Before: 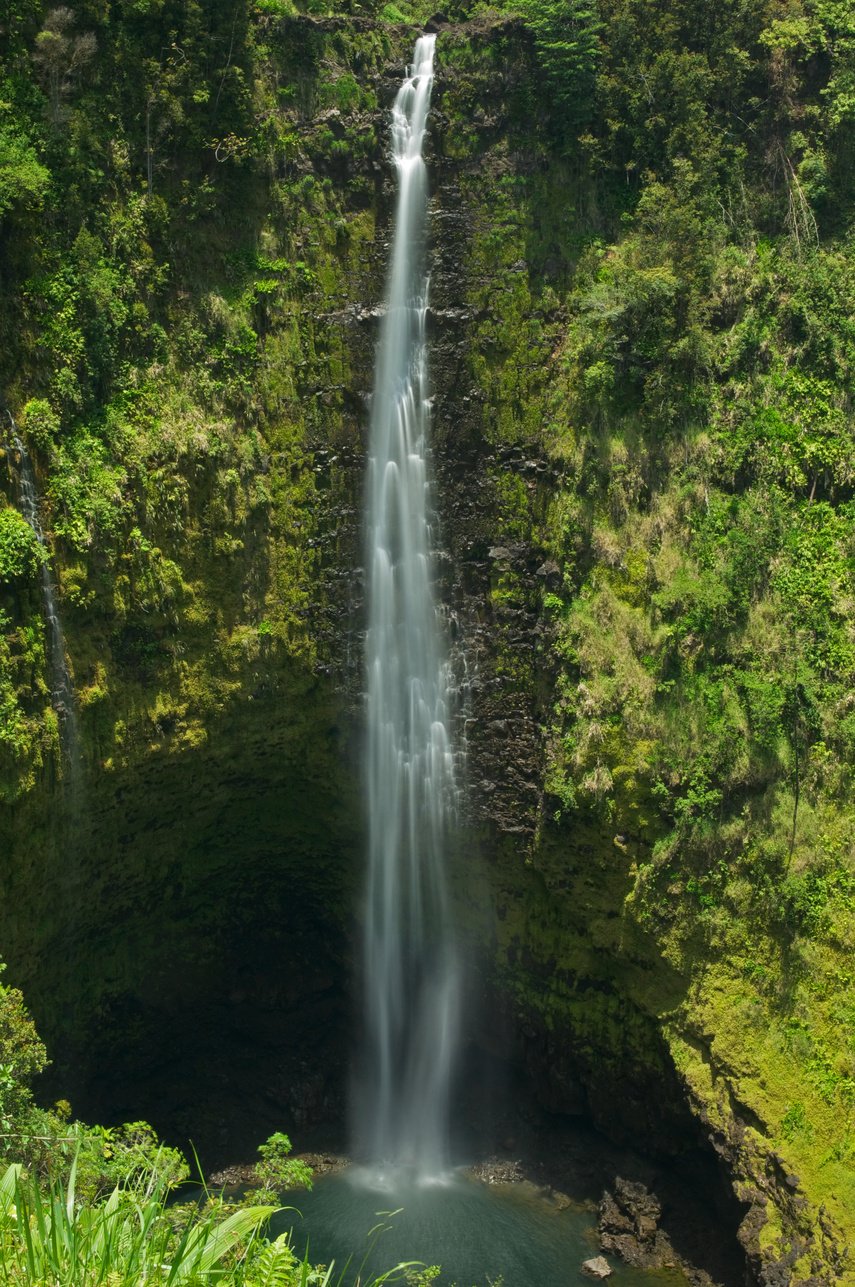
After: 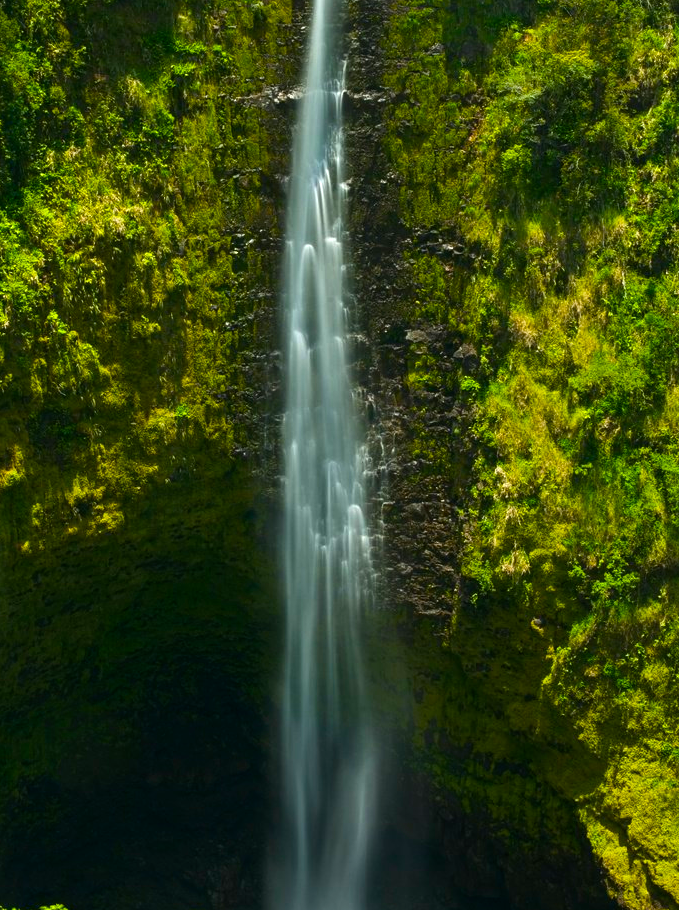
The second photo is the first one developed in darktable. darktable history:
crop: left 9.712%, top 16.928%, right 10.845%, bottom 12.332%
color balance rgb: linear chroma grading › global chroma 9%, perceptual saturation grading › global saturation 36%, perceptual saturation grading › shadows 35%, perceptual brilliance grading › global brilliance 15%, perceptual brilliance grading › shadows -35%, global vibrance 15%
tone equalizer: on, module defaults
